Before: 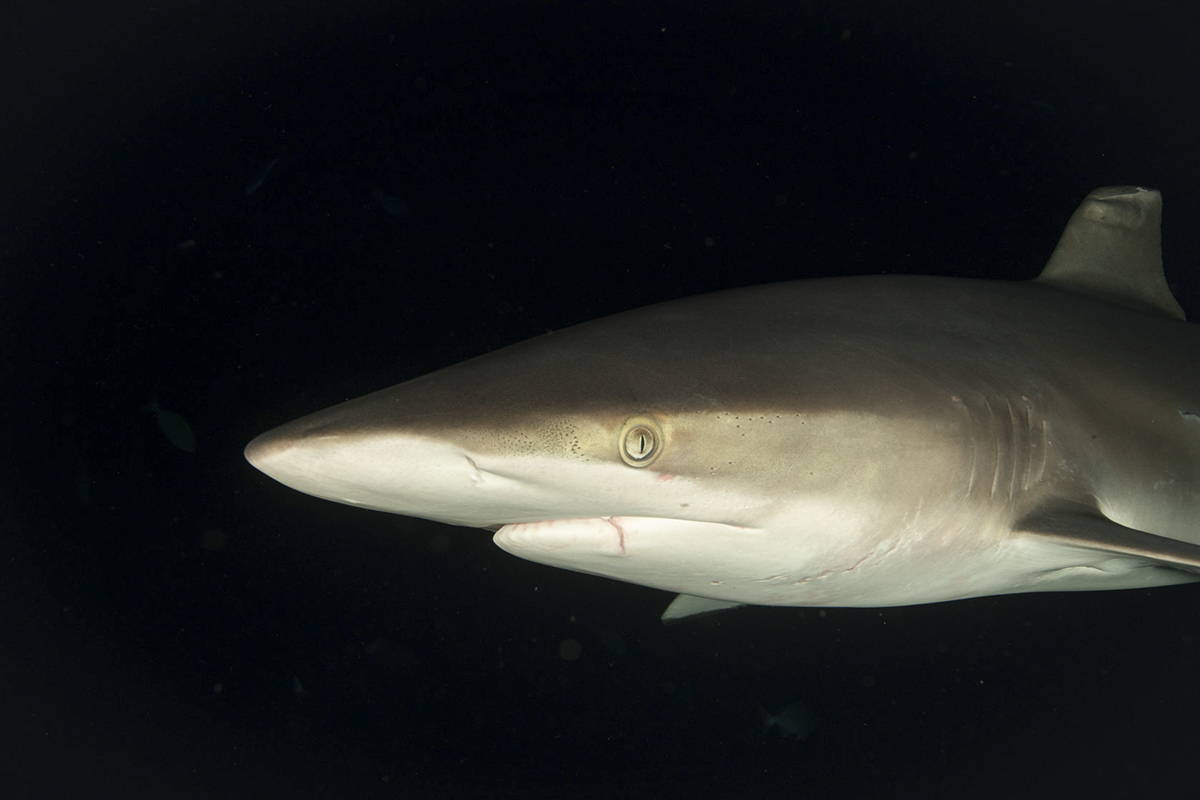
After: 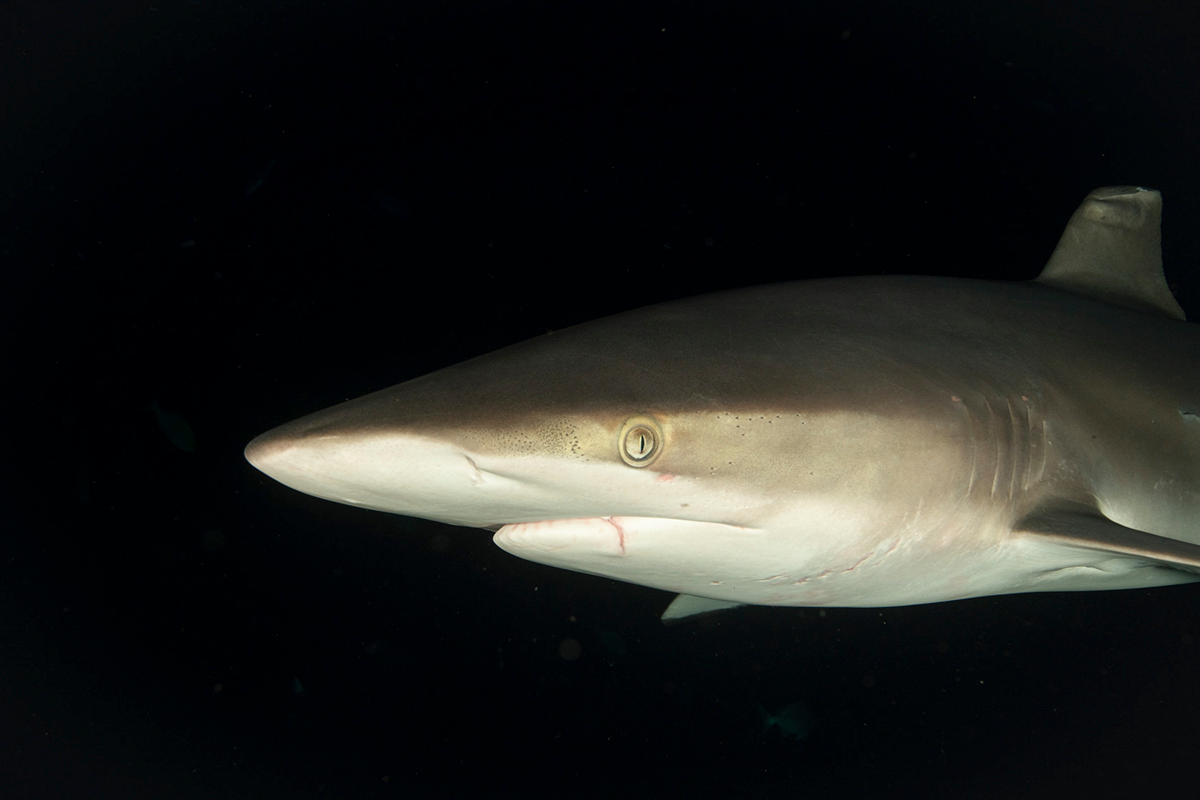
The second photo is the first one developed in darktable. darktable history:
sharpen: radius 2.883, amount 0.868, threshold 47.523
color correction: highlights a* -0.182, highlights b* -0.124
tone equalizer: -8 EV 0.06 EV, smoothing diameter 25%, edges refinement/feathering 10, preserve details guided filter
